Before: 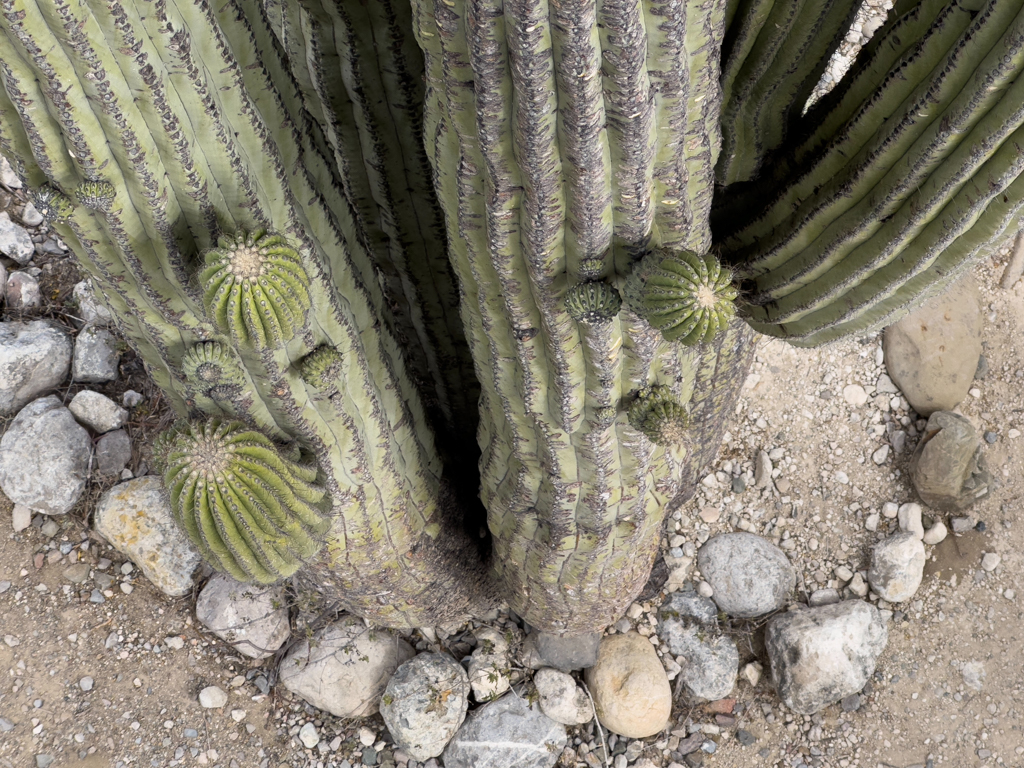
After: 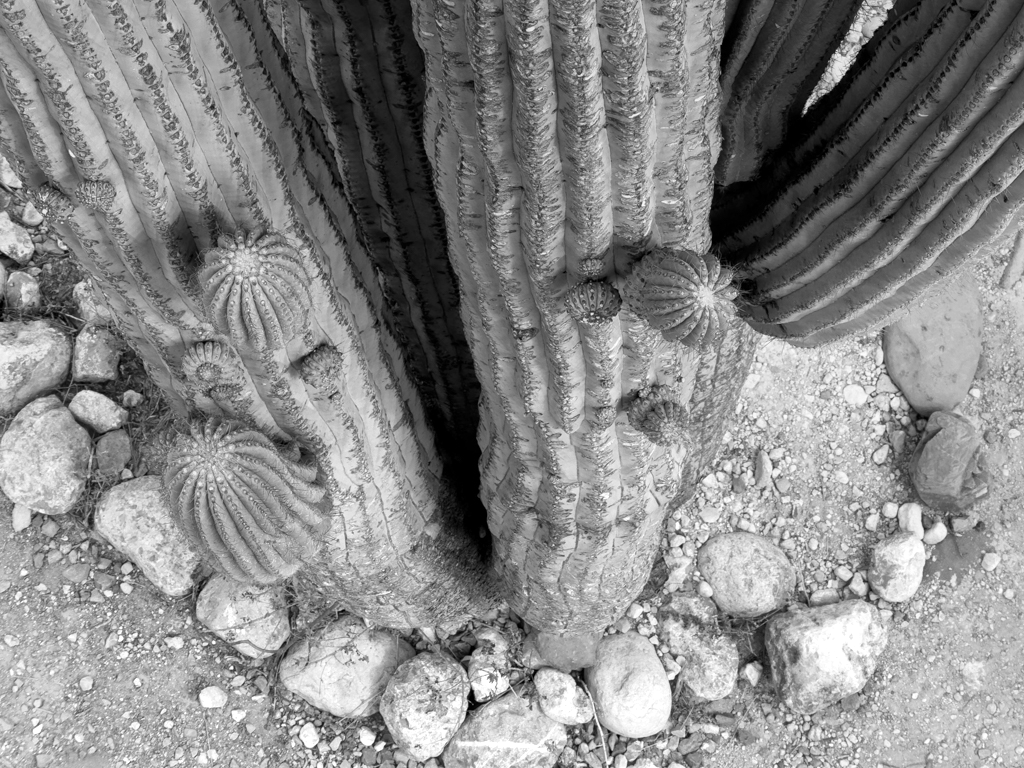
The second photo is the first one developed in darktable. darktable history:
monochrome: a 16.01, b -2.65, highlights 0.52
color balance rgb: perceptual saturation grading › global saturation 20%, perceptual saturation grading › highlights -50%, perceptual saturation grading › shadows 30%, perceptual brilliance grading › global brilliance 10%, perceptual brilliance grading › shadows 15%
graduated density: on, module defaults
white balance: emerald 1
